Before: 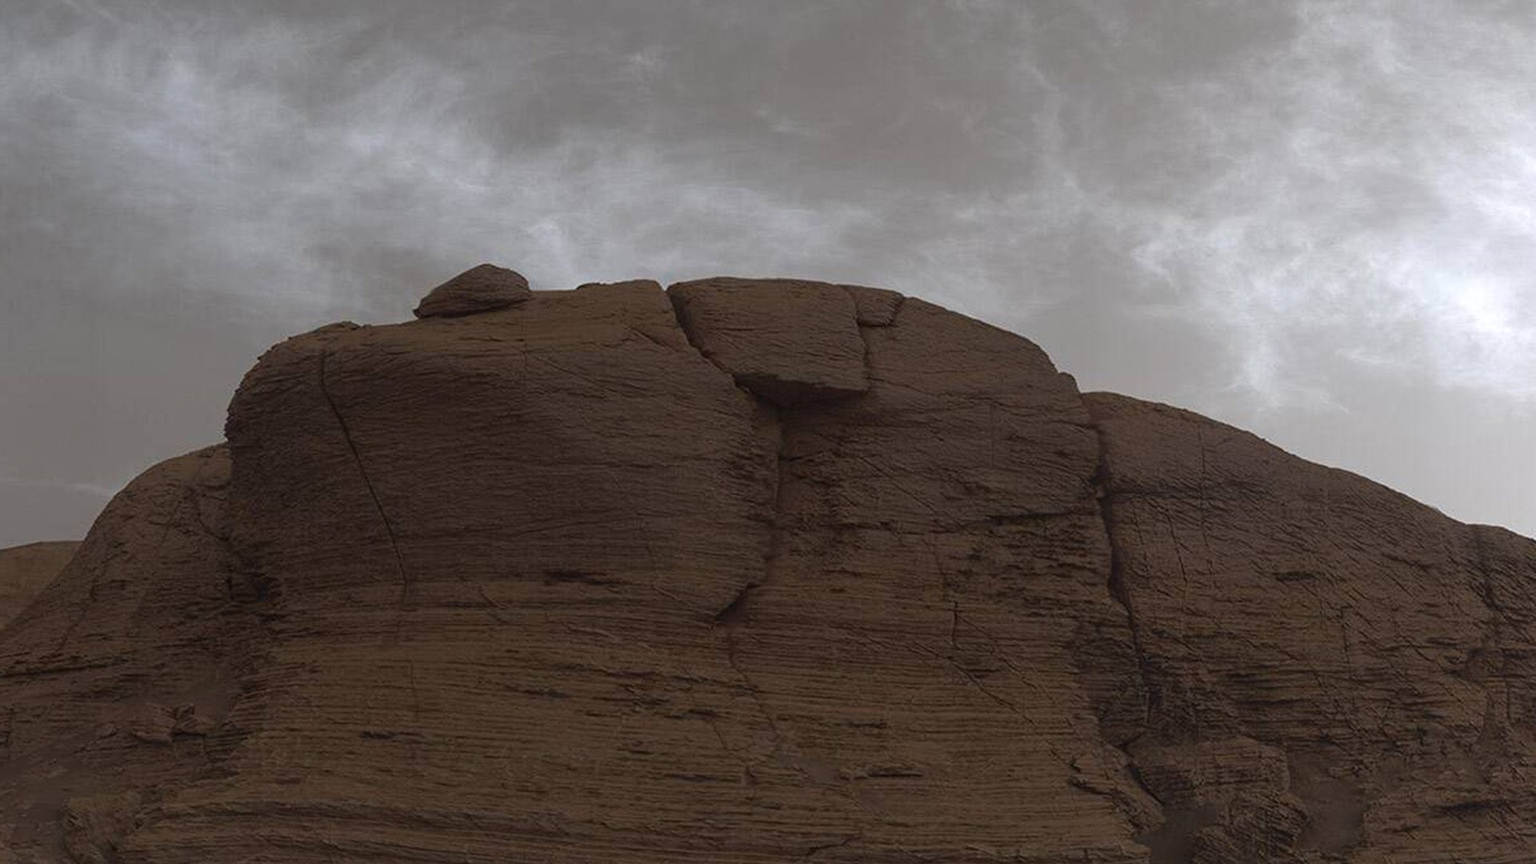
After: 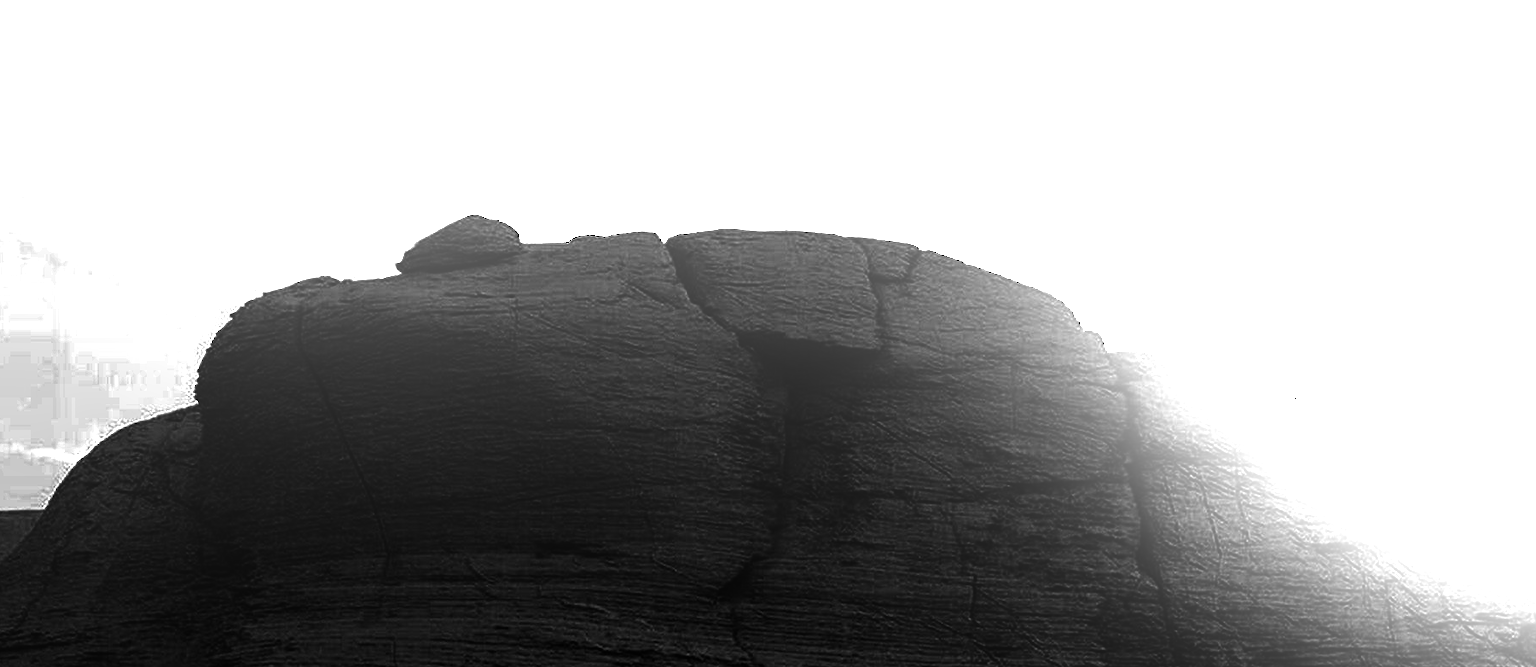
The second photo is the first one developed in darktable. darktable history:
color balance rgb: linear chroma grading › highlights 100%, linear chroma grading › global chroma 23.41%, perceptual saturation grading › global saturation 35.38%, hue shift -10.68°, perceptual brilliance grading › highlights 47.25%, perceptual brilliance grading › mid-tones 22.2%, perceptual brilliance grading › shadows -5.93%
monochrome: a -6.99, b 35.61, size 1.4
crop: left 2.737%, top 7.287%, right 3.421%, bottom 20.179%
exposure: black level correction 0, exposure 1.173 EV, compensate exposure bias true, compensate highlight preservation false
contrast brightness saturation: contrast 0.02, brightness -1, saturation -1
color zones: curves: ch0 [(0, 0.352) (0.143, 0.407) (0.286, 0.386) (0.429, 0.431) (0.571, 0.829) (0.714, 0.853) (0.857, 0.833) (1, 0.352)]; ch1 [(0, 0.604) (0.072, 0.726) (0.096, 0.608) (0.205, 0.007) (0.571, -0.006) (0.839, -0.013) (0.857, -0.012) (1, 0.604)]
local contrast: on, module defaults
